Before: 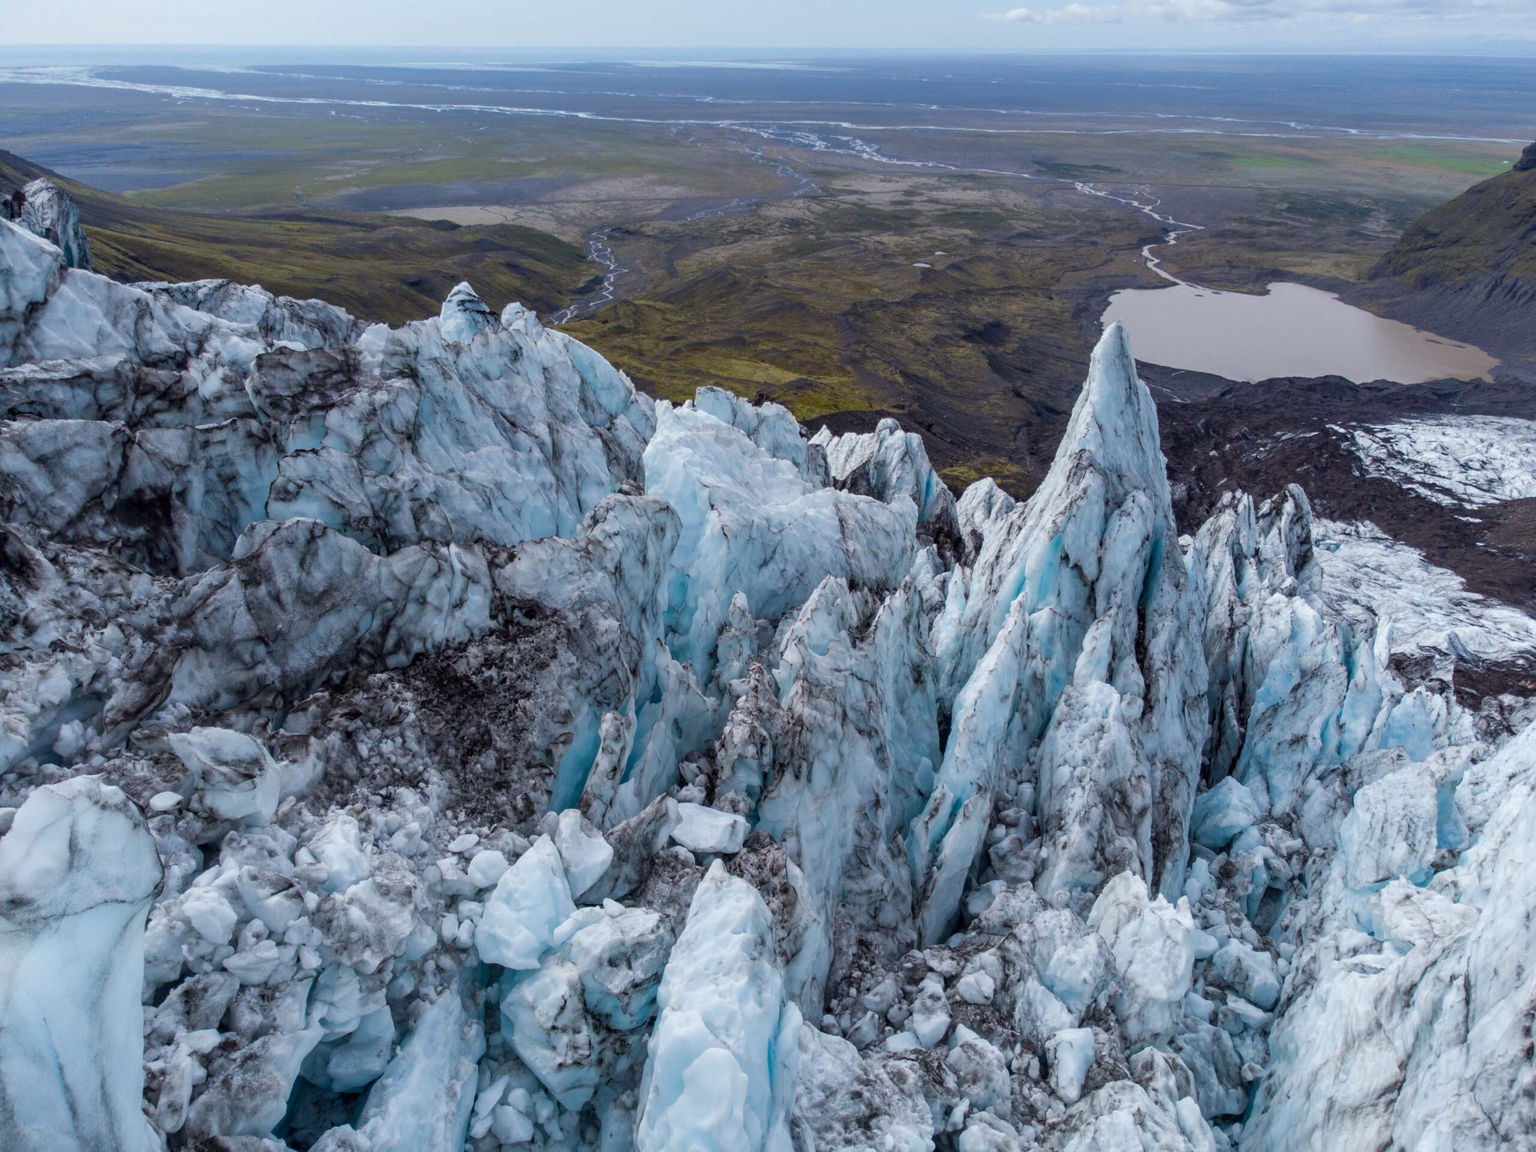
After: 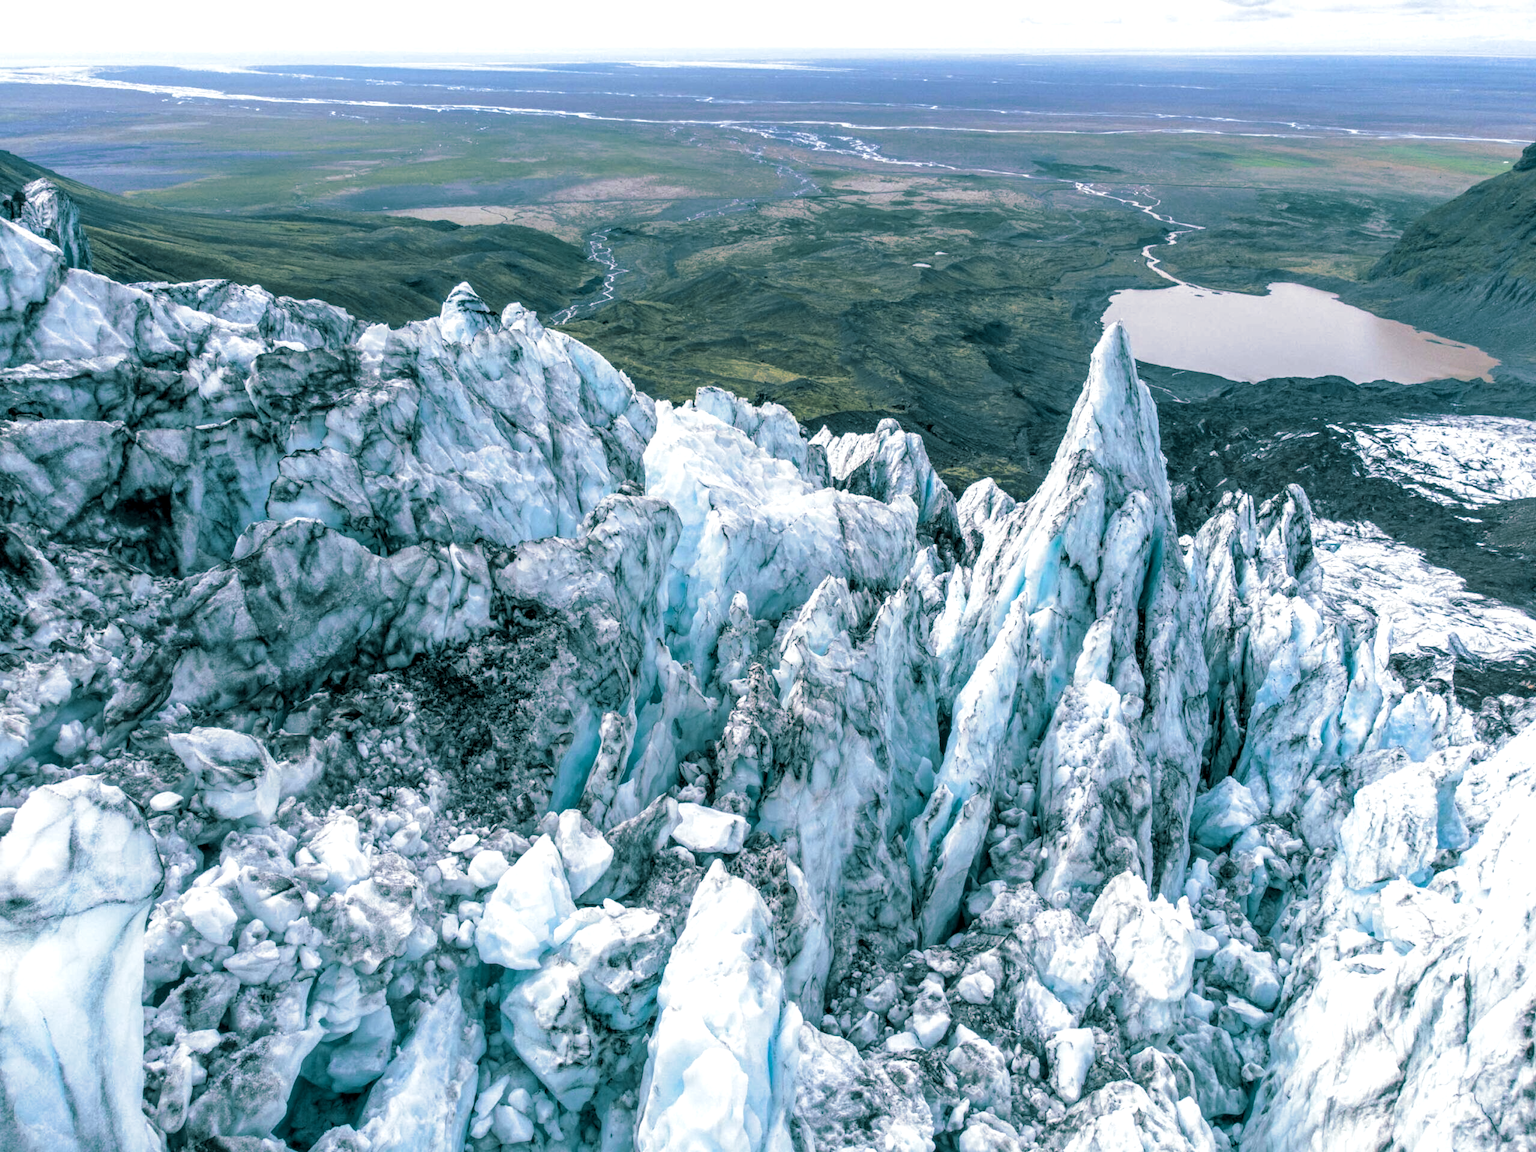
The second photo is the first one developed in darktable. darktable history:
split-toning: shadows › hue 186.43°, highlights › hue 49.29°, compress 30.29%
exposure: black level correction 0, exposure 0.7 EV, compensate exposure bias true, compensate highlight preservation false
local contrast: detail 130%
